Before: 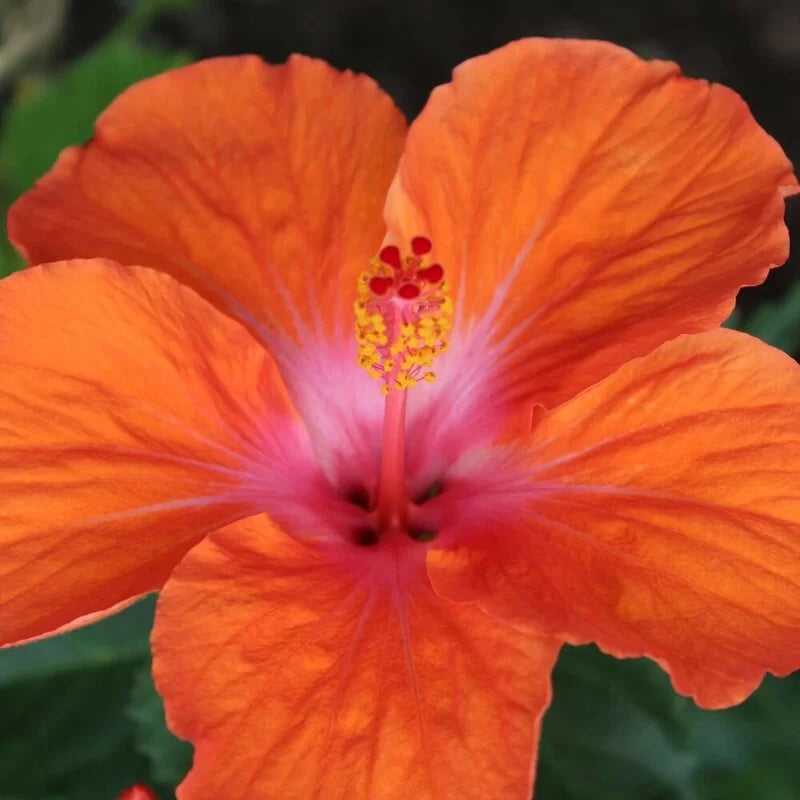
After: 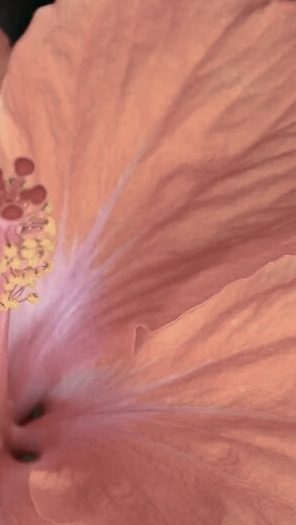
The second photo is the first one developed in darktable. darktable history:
haze removal: compatibility mode true, adaptive false
color balance rgb: perceptual saturation grading › global saturation -28.128%, perceptual saturation grading › highlights -20.335%, perceptual saturation grading › mid-tones -23.835%, perceptual saturation grading › shadows -22.825%, global vibrance 5.779%, contrast 3.173%
crop and rotate: left 49.687%, top 10.103%, right 13.228%, bottom 24.226%
